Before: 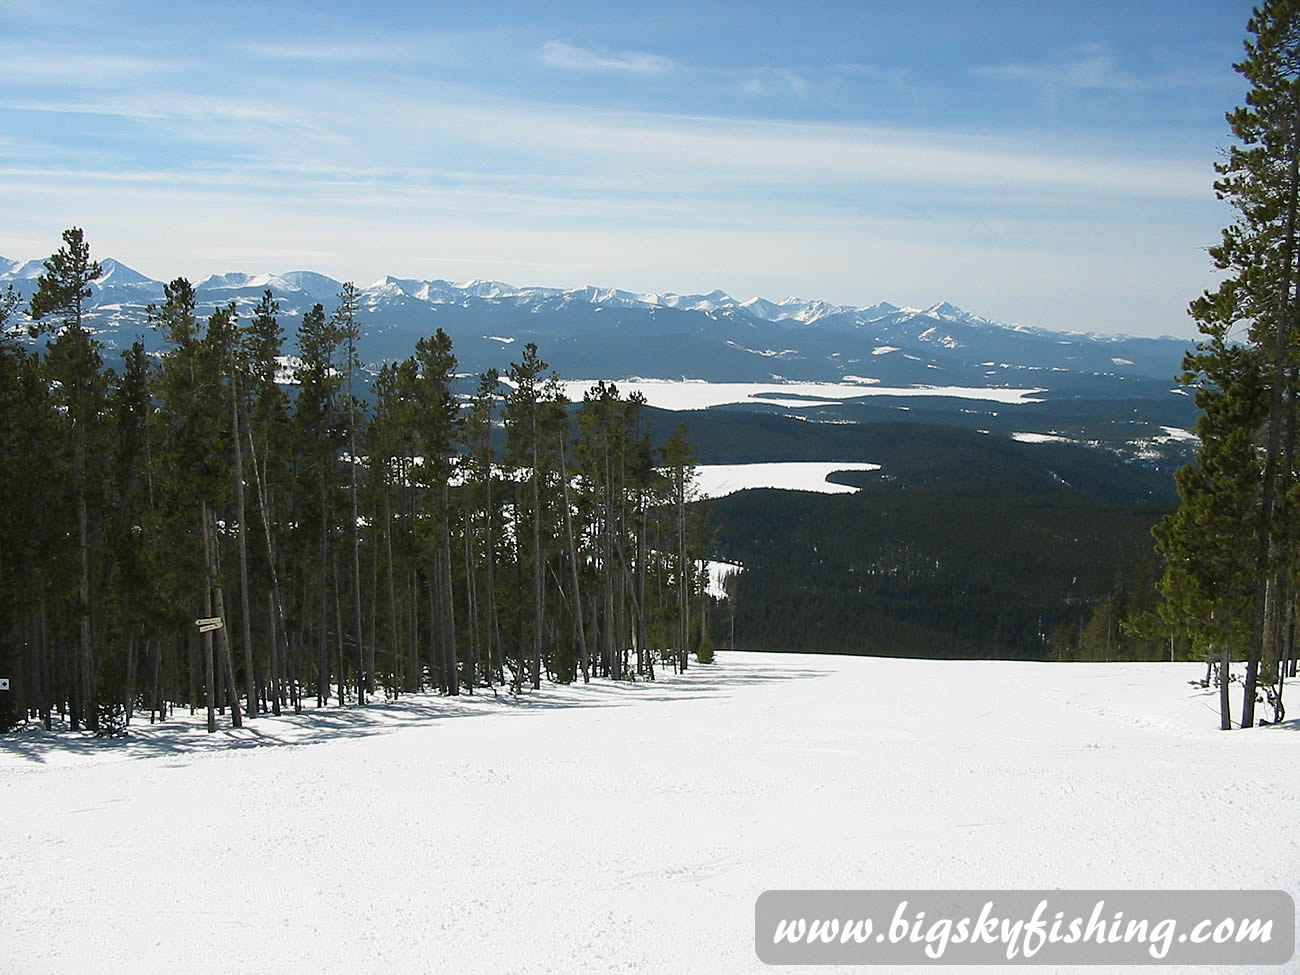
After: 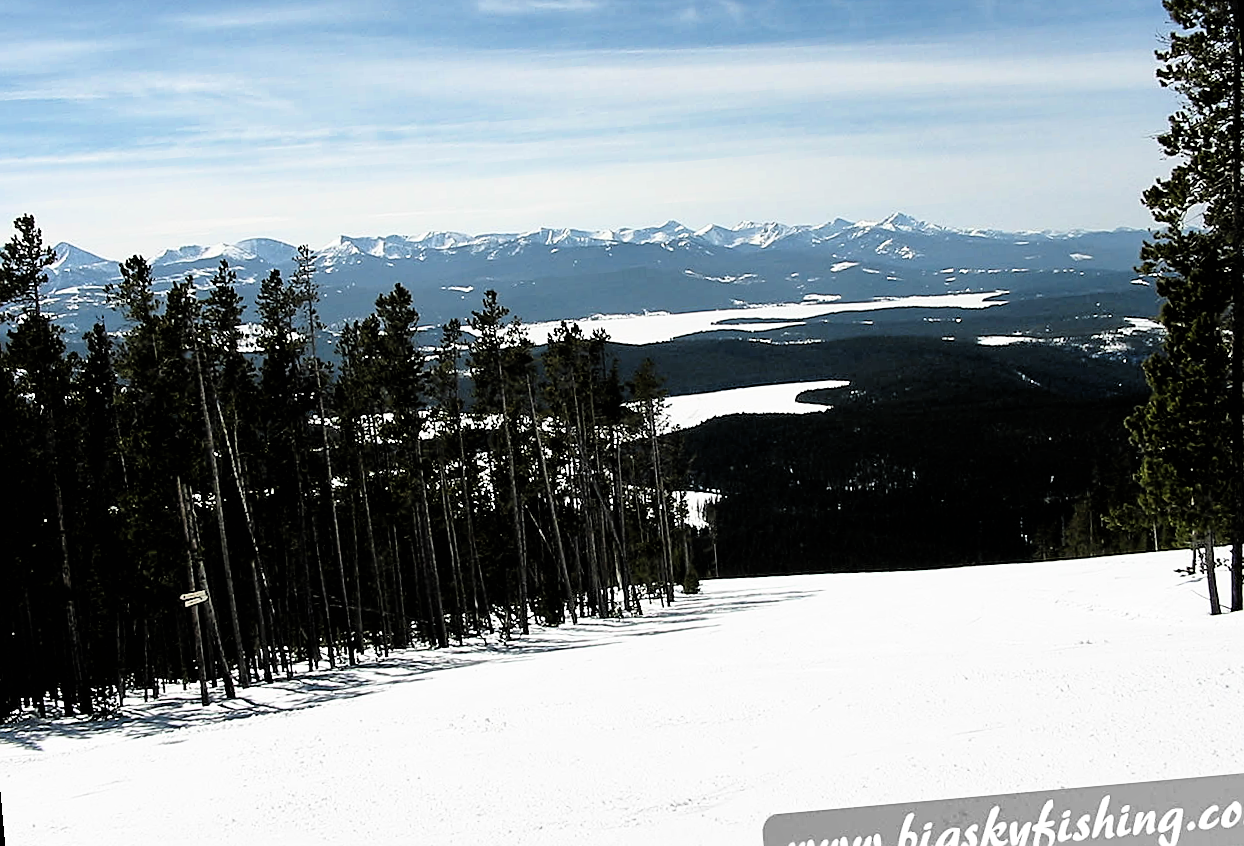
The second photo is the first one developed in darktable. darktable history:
shadows and highlights: soften with gaussian
rotate and perspective: rotation -5°, crop left 0.05, crop right 0.952, crop top 0.11, crop bottom 0.89
exposure: black level correction 0, compensate exposure bias true, compensate highlight preservation false
filmic rgb: black relative exposure -3.64 EV, white relative exposure 2.44 EV, hardness 3.29
sharpen: radius 1.967
